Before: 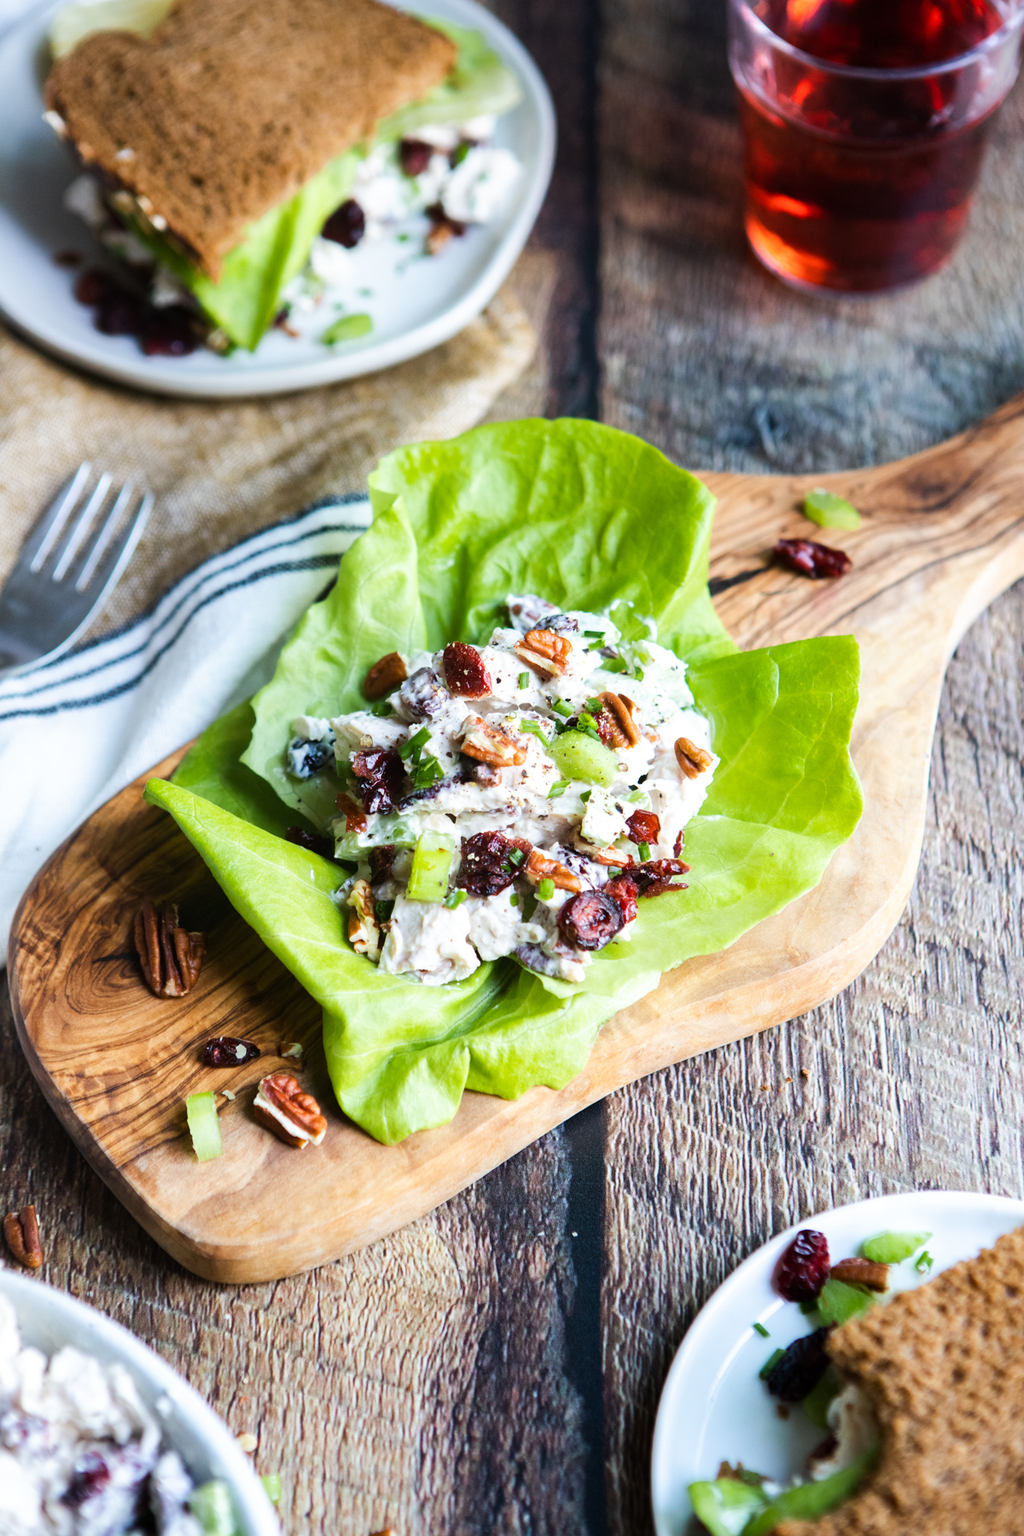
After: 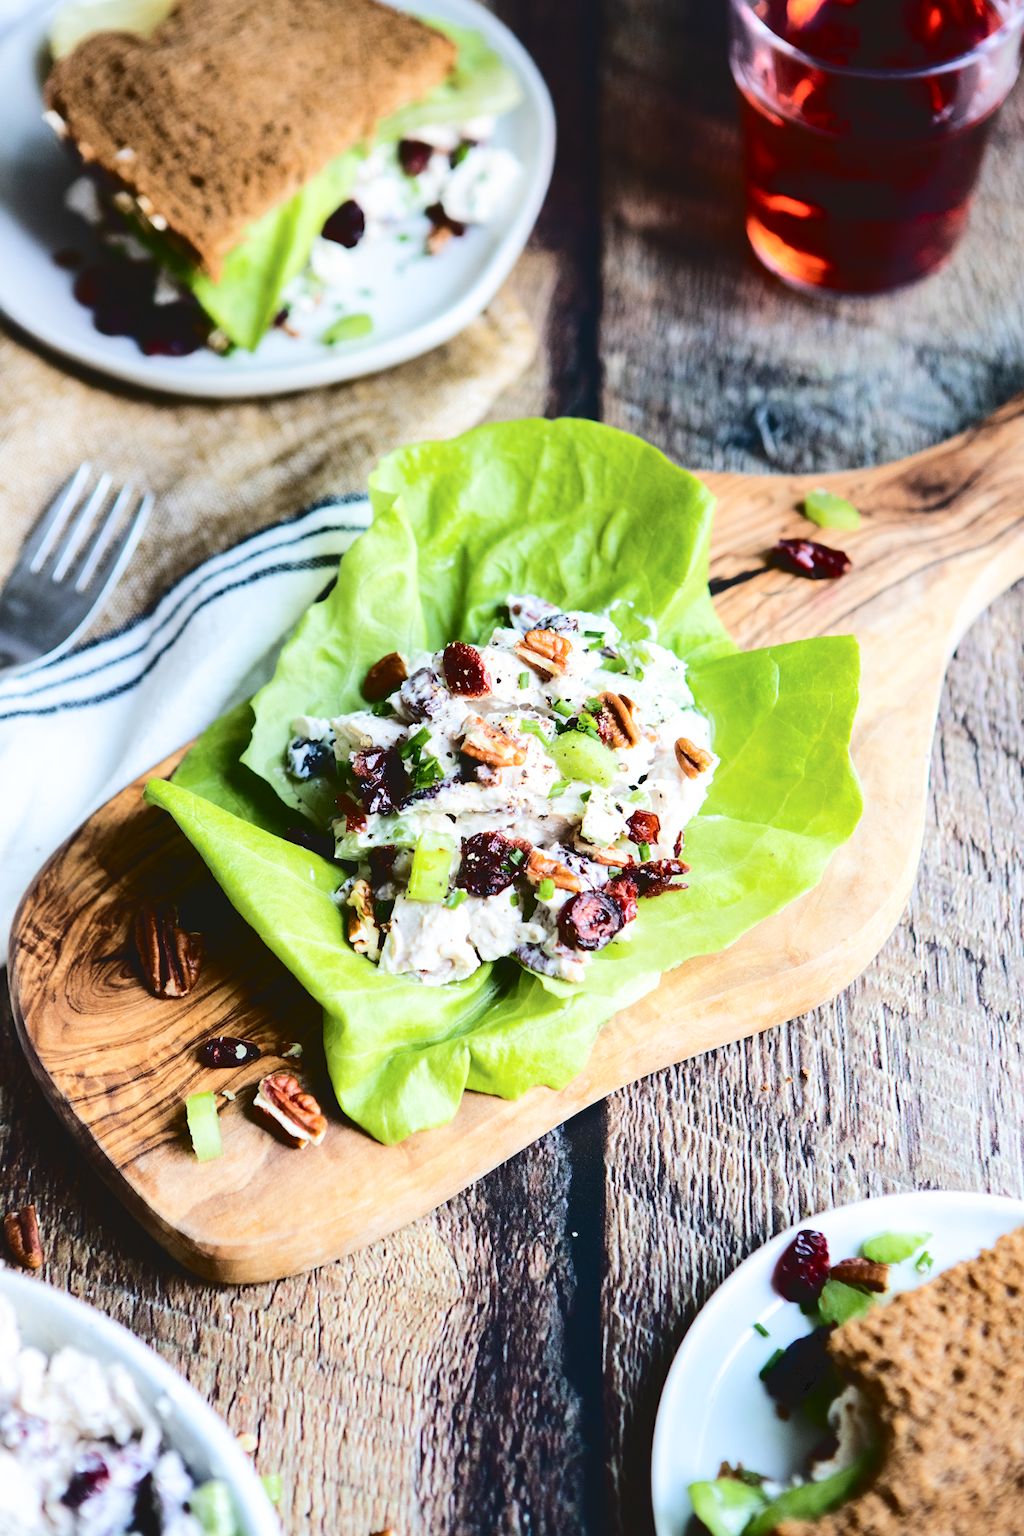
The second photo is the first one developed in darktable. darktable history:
tone curve: curves: ch0 [(0, 0) (0.003, 0.084) (0.011, 0.084) (0.025, 0.084) (0.044, 0.084) (0.069, 0.085) (0.1, 0.09) (0.136, 0.1) (0.177, 0.119) (0.224, 0.144) (0.277, 0.205) (0.335, 0.298) (0.399, 0.417) (0.468, 0.525) (0.543, 0.631) (0.623, 0.72) (0.709, 0.8) (0.801, 0.867) (0.898, 0.934) (1, 1)], color space Lab, independent channels, preserve colors none
